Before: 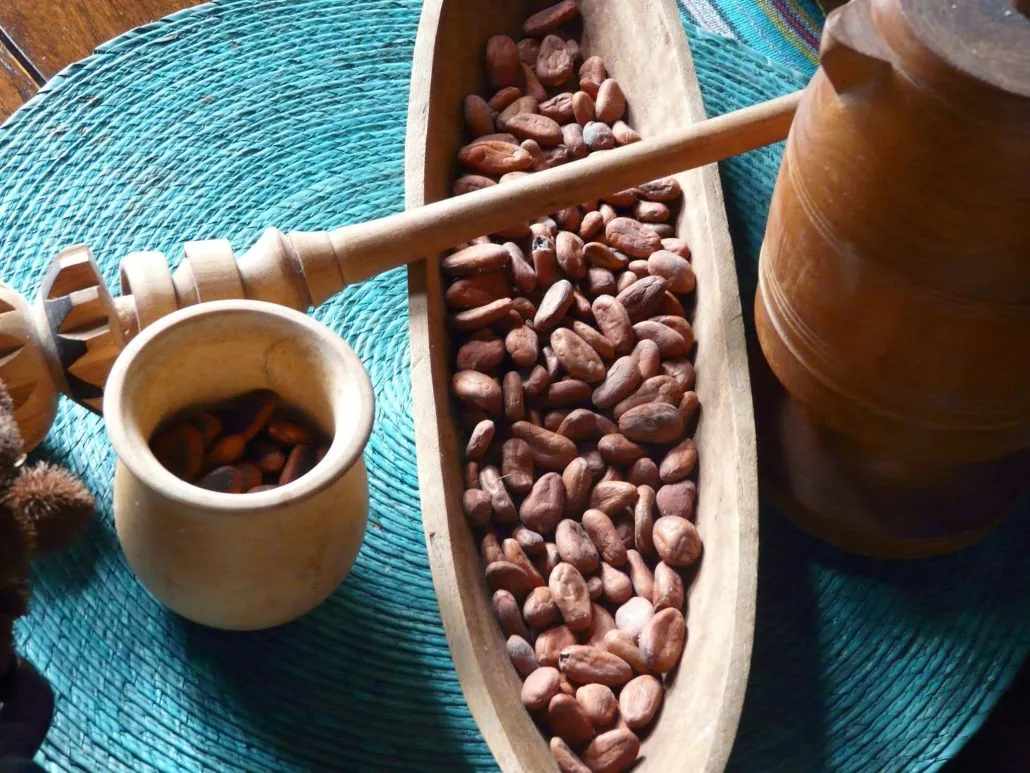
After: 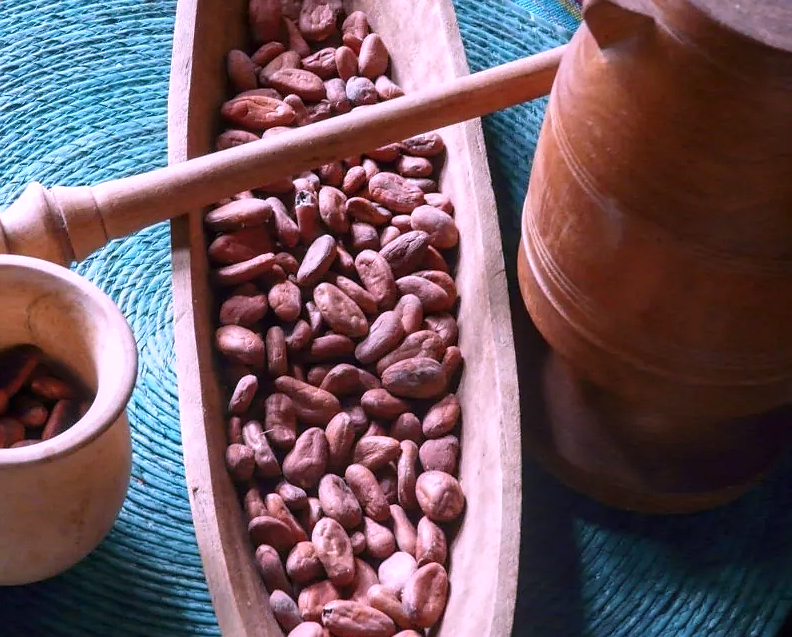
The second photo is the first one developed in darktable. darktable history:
sharpen: radius 1.024, threshold 1.086
crop: left 23.084%, top 5.926%, bottom 11.666%
color correction: highlights a* 15.97, highlights b* -19.93
exposure: compensate highlight preservation false
local contrast: on, module defaults
